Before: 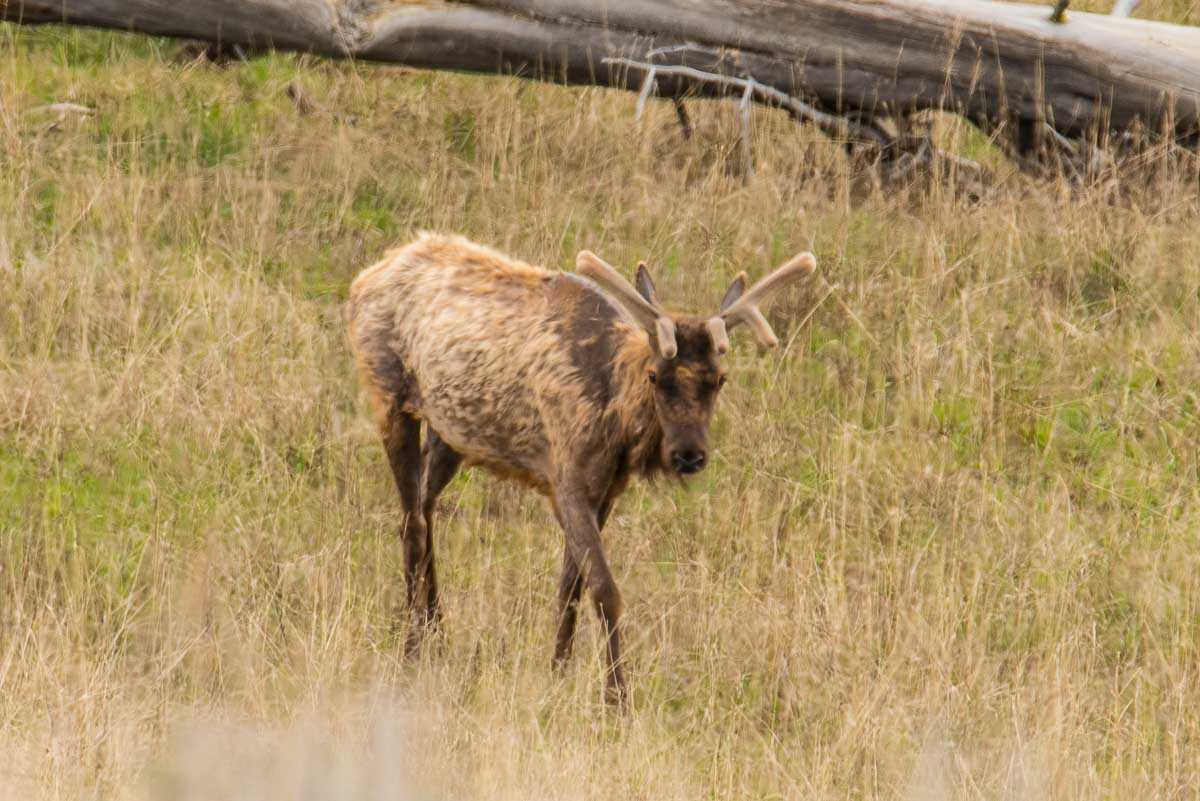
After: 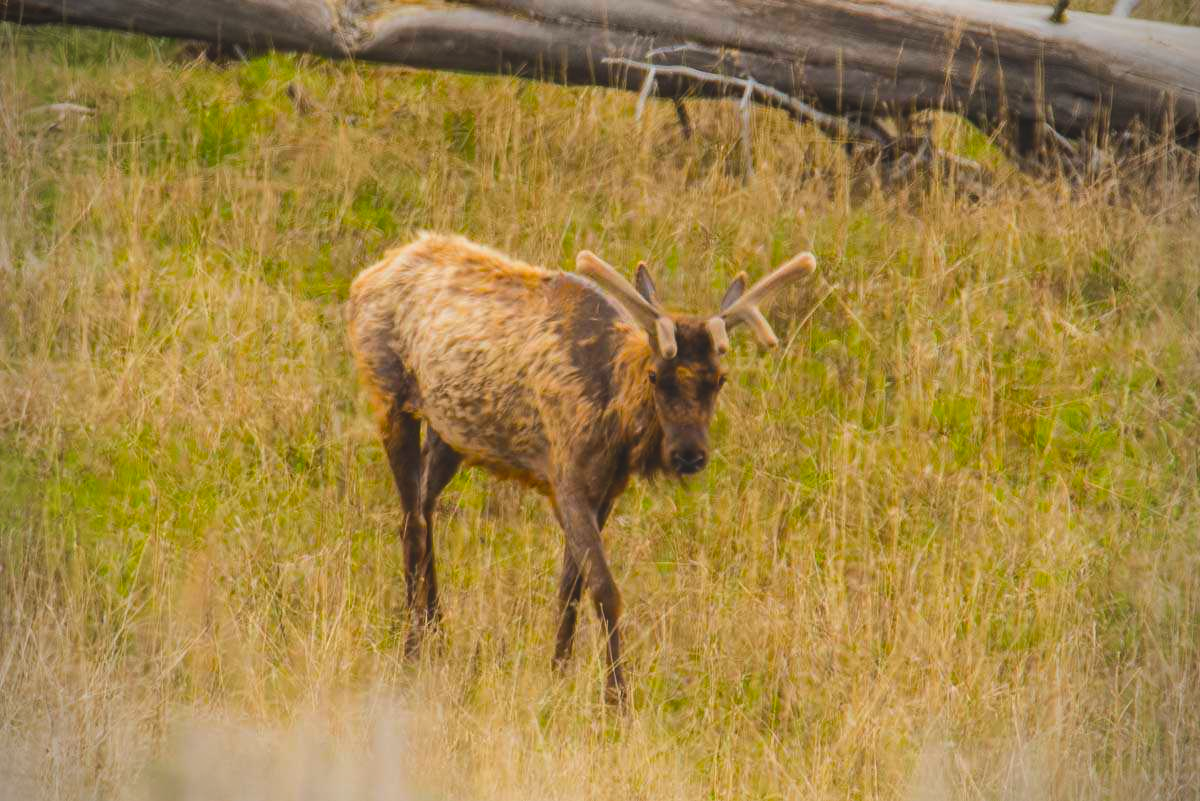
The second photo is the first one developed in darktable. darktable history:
color balance rgb: linear chroma grading › global chroma 15%, perceptual saturation grading › global saturation 30%
exposure: black level correction -0.014, exposure -0.193 EV, compensate highlight preservation false
vignetting: on, module defaults
